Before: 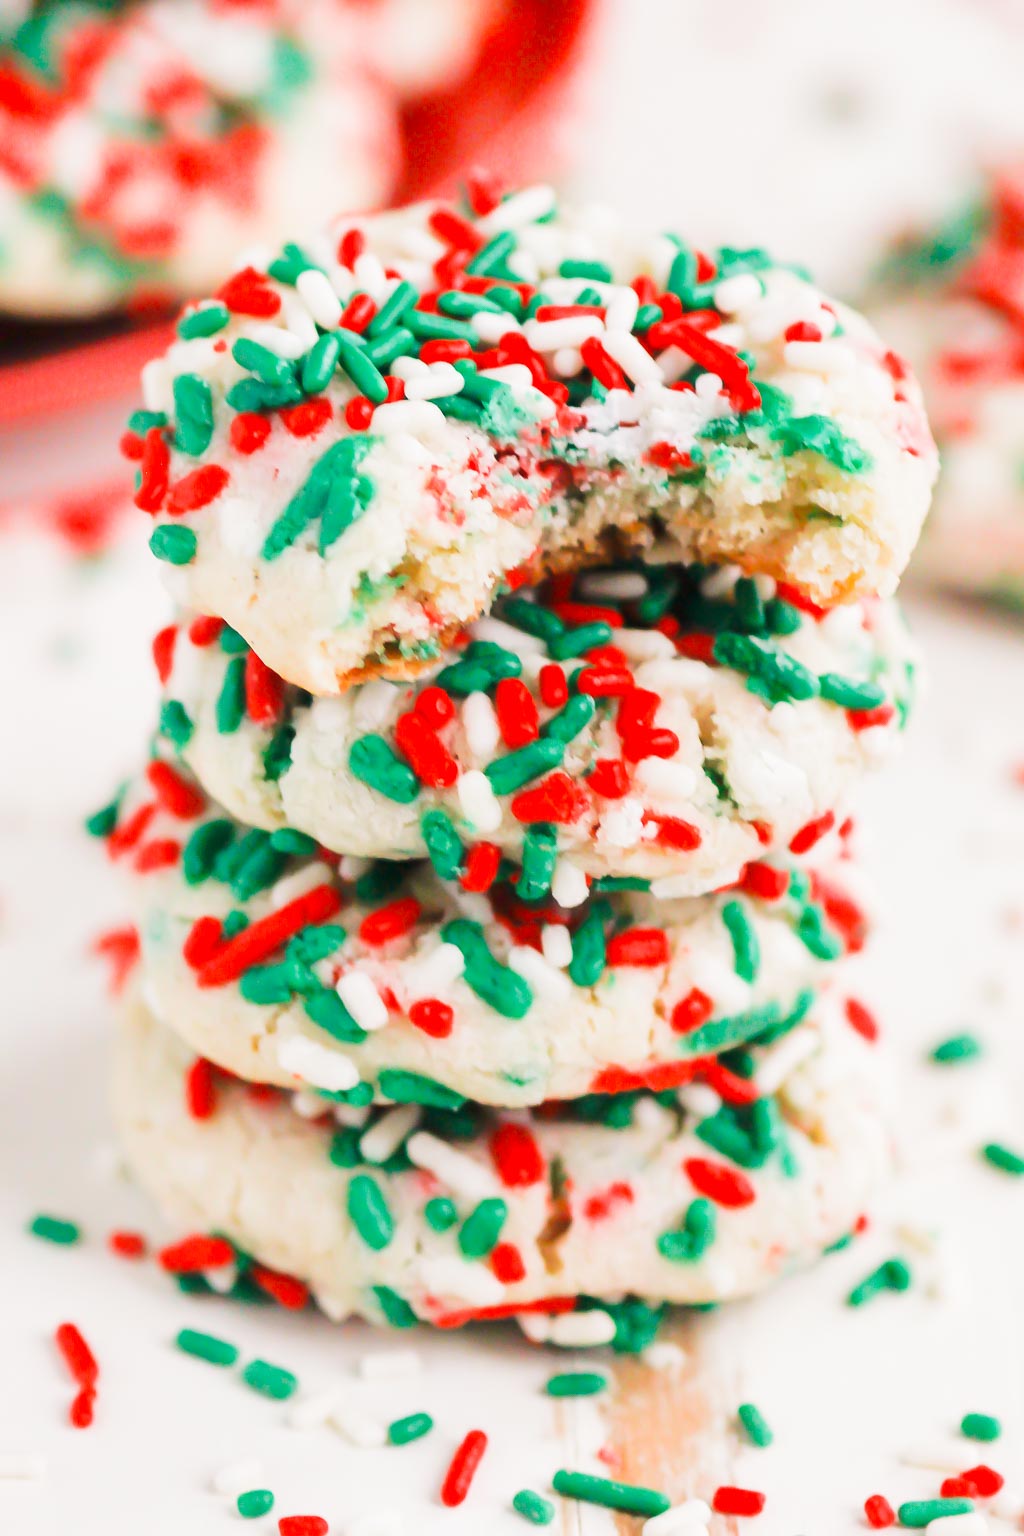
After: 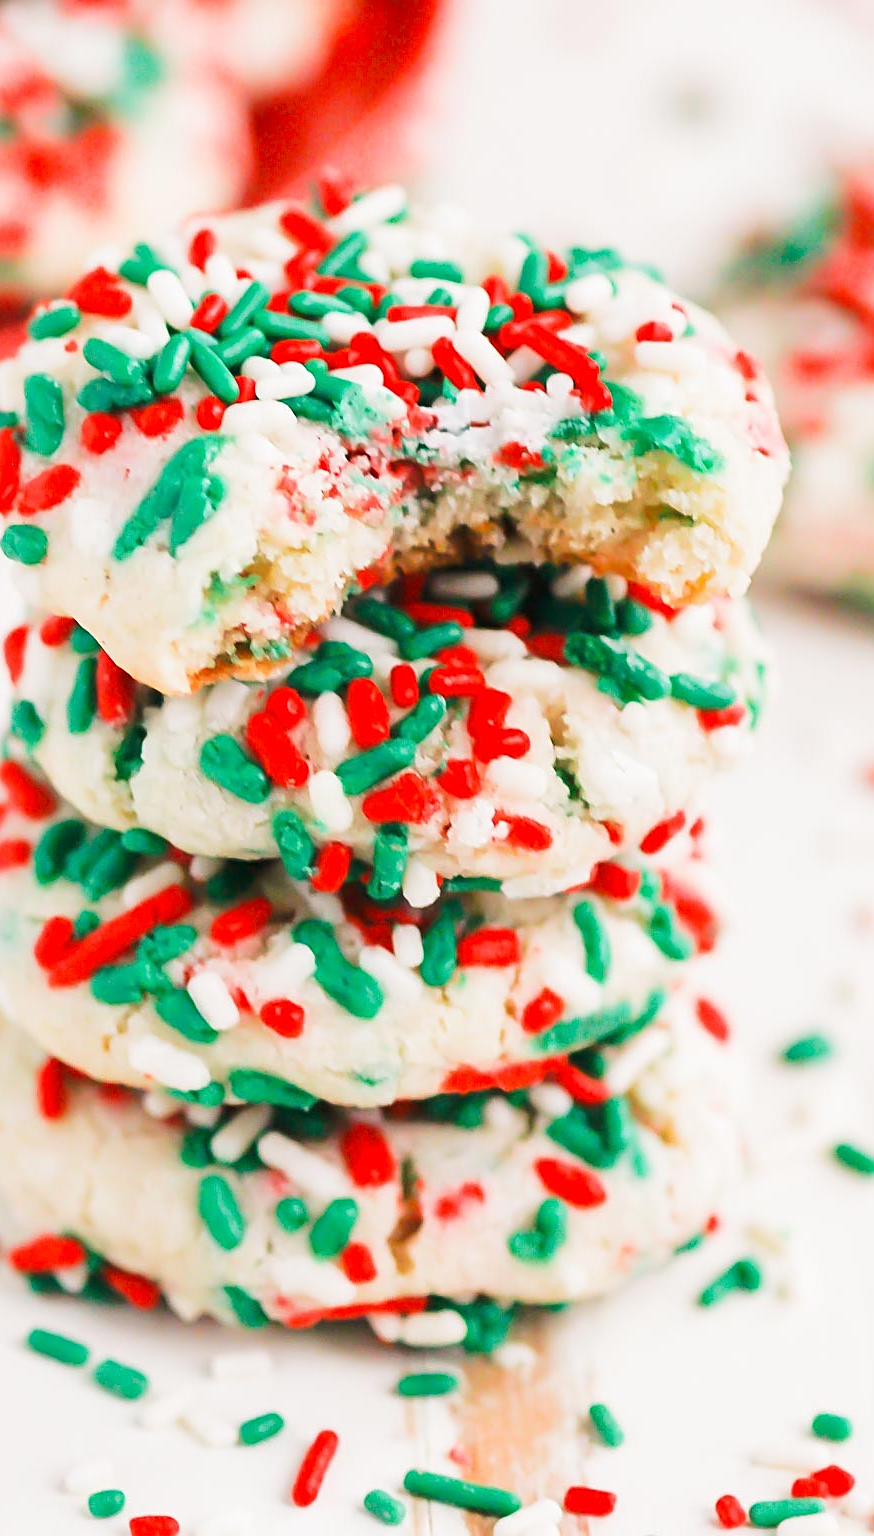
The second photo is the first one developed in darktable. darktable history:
crop and rotate: left 14.584%
sharpen: on, module defaults
